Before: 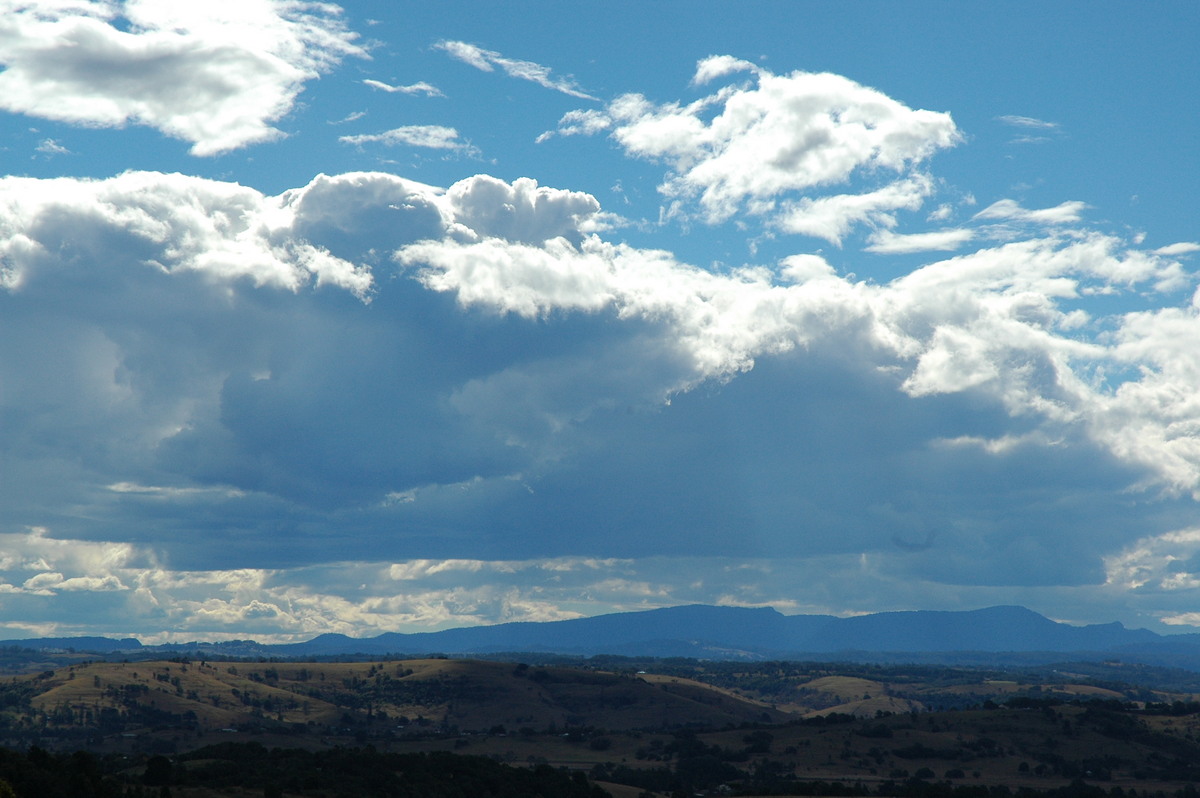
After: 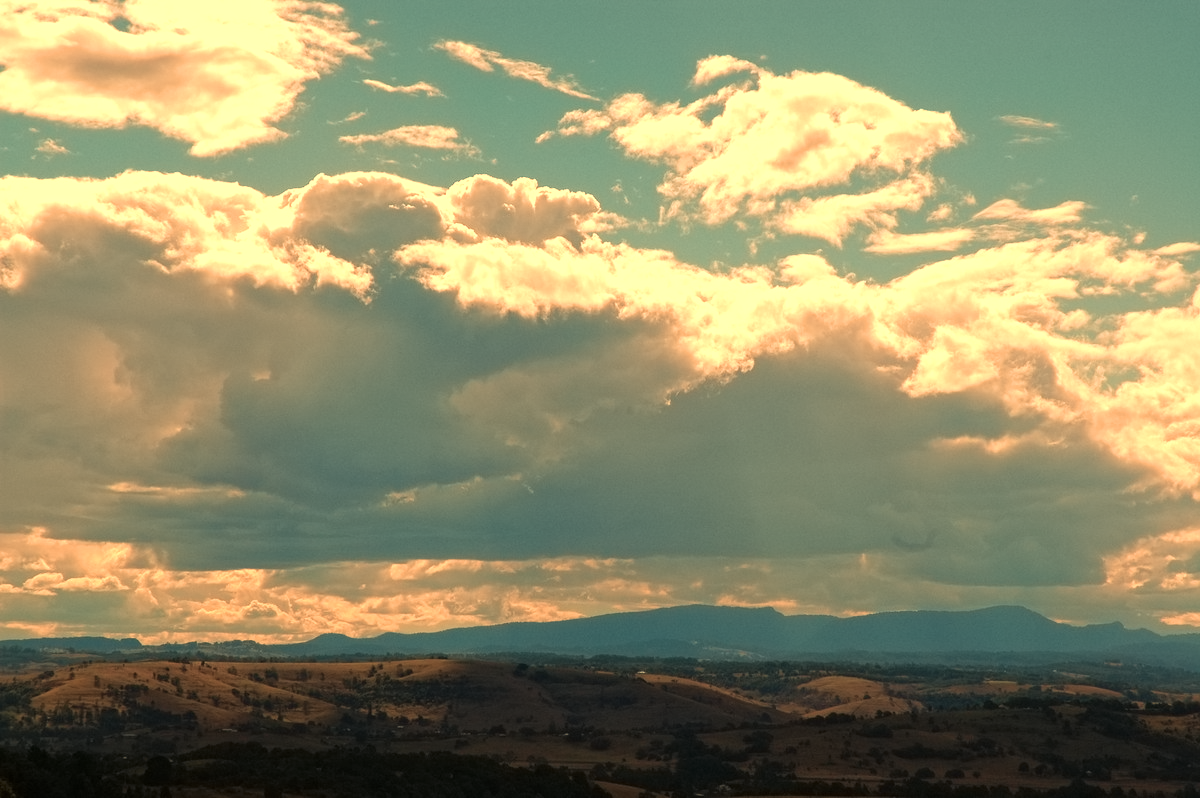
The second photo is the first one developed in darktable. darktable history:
contrast equalizer: y [[0.5 ×6], [0.5 ×6], [0.5 ×6], [0 ×6], [0, 0.039, 0.251, 0.29, 0.293, 0.292]]
velvia: on, module defaults
white balance: red 1.467, blue 0.684
